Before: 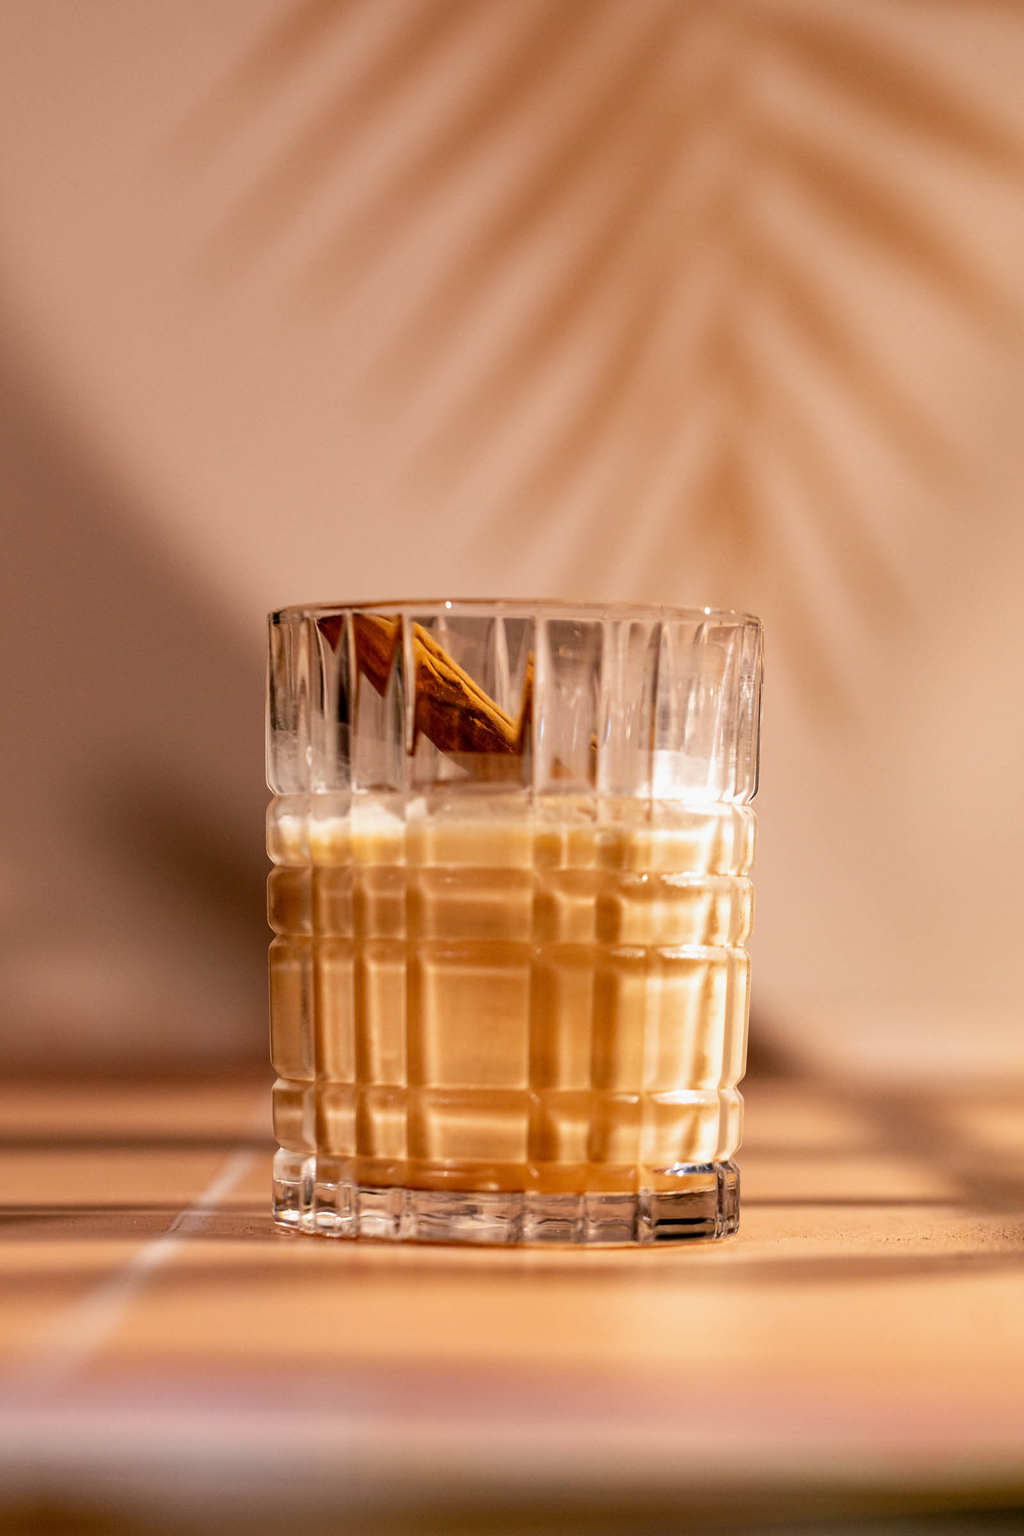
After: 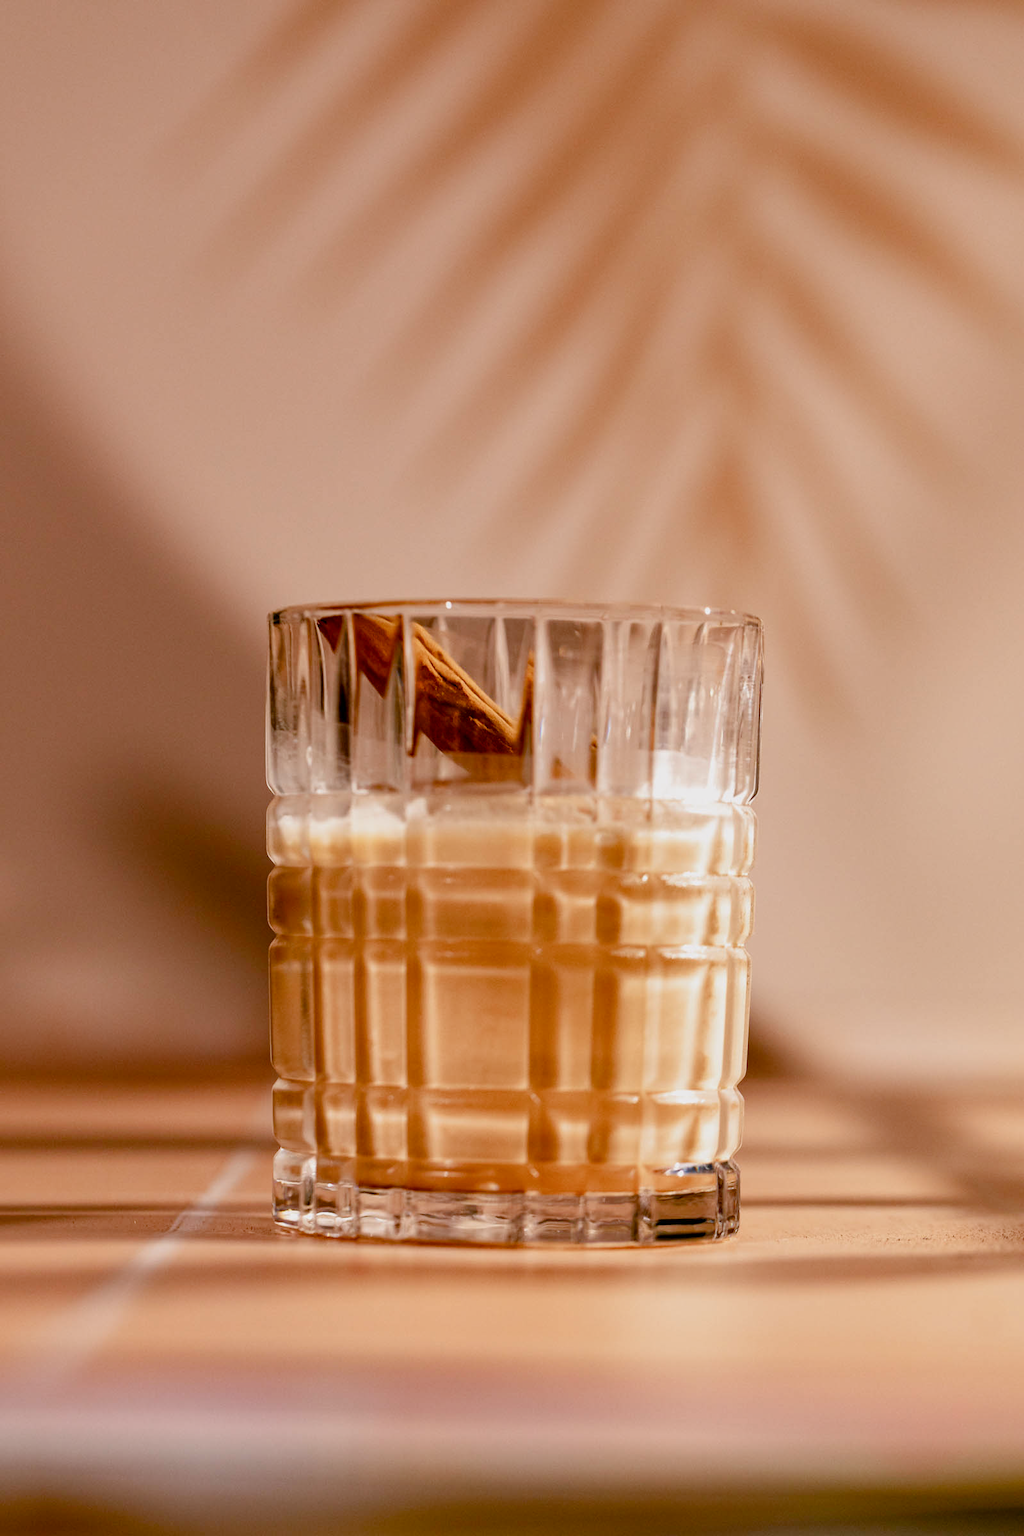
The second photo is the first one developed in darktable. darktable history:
color balance rgb: shadows lift › chroma 1%, shadows lift › hue 113°, highlights gain › chroma 0.2%, highlights gain › hue 333°, perceptual saturation grading › global saturation 20%, perceptual saturation grading › highlights -50%, perceptual saturation grading › shadows 25%, contrast -10%
local contrast: mode bilateral grid, contrast 100, coarseness 100, detail 108%, midtone range 0.2
